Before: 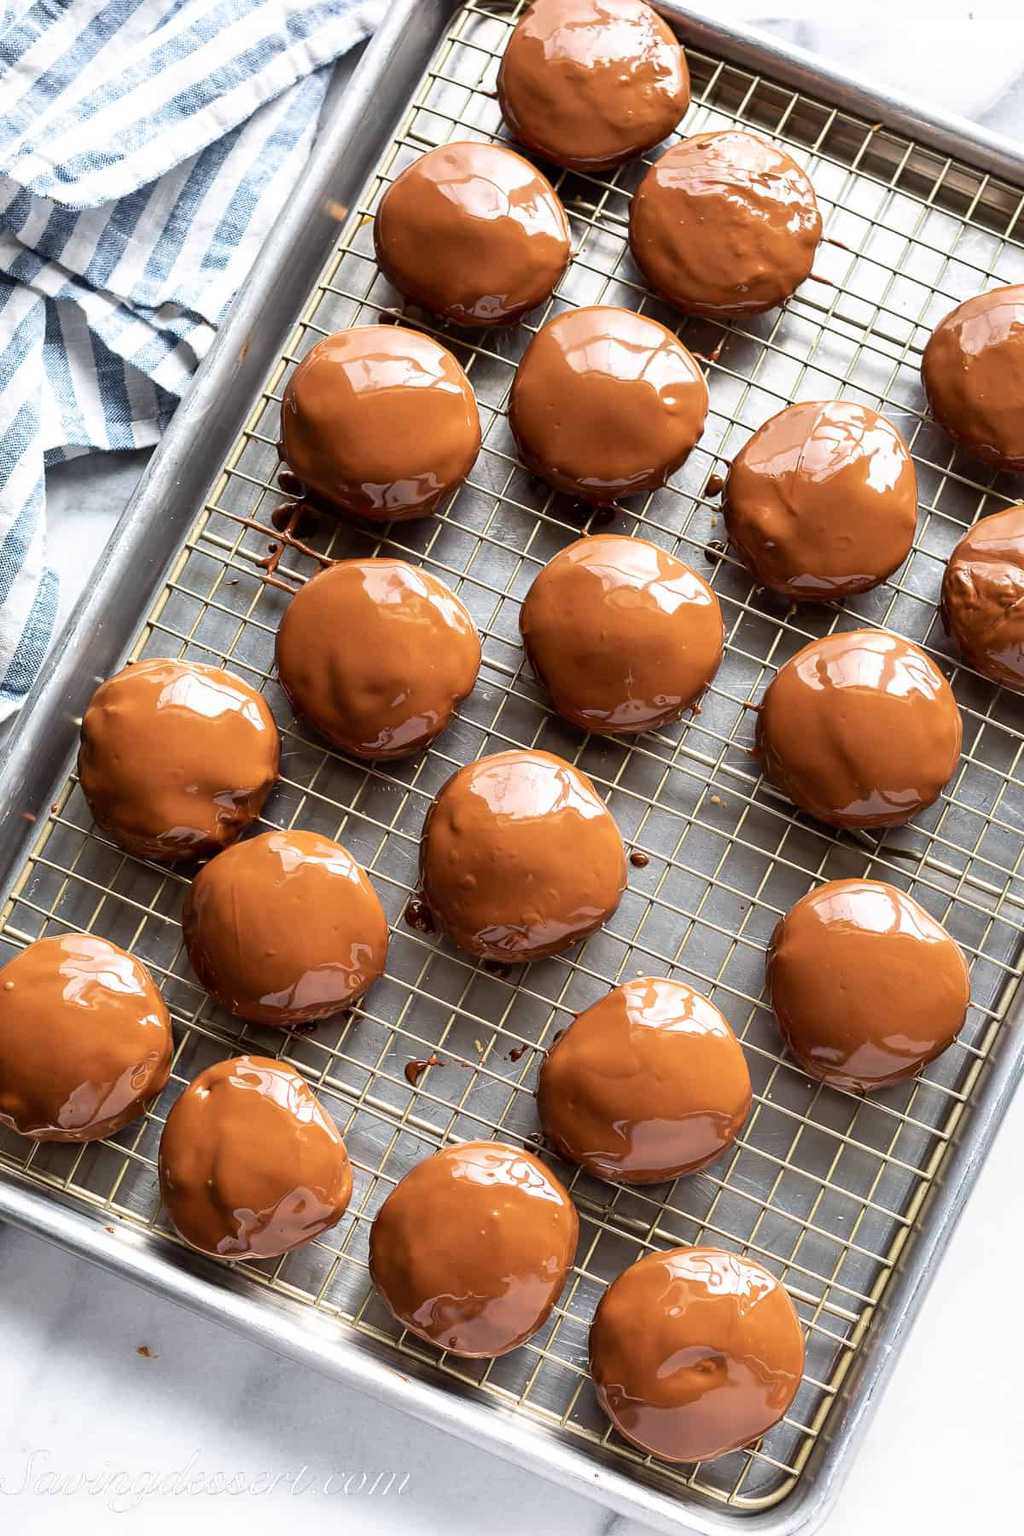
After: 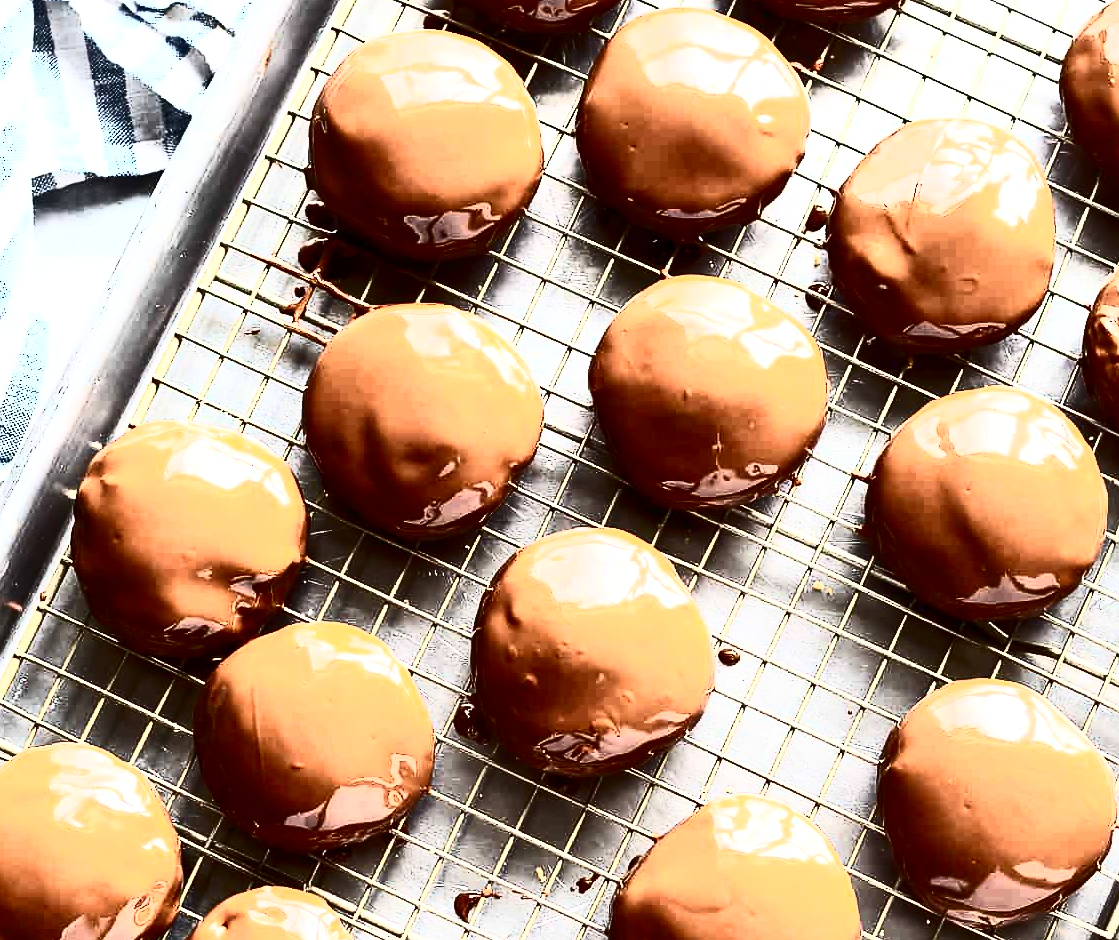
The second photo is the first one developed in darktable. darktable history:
exposure: black level correction 0.001, exposure 0.499 EV, compensate highlight preservation false
crop: left 1.748%, top 19.515%, right 4.952%, bottom 28.23%
contrast brightness saturation: contrast 0.914, brightness 0.201
sharpen: radius 1.032, threshold 0.997
